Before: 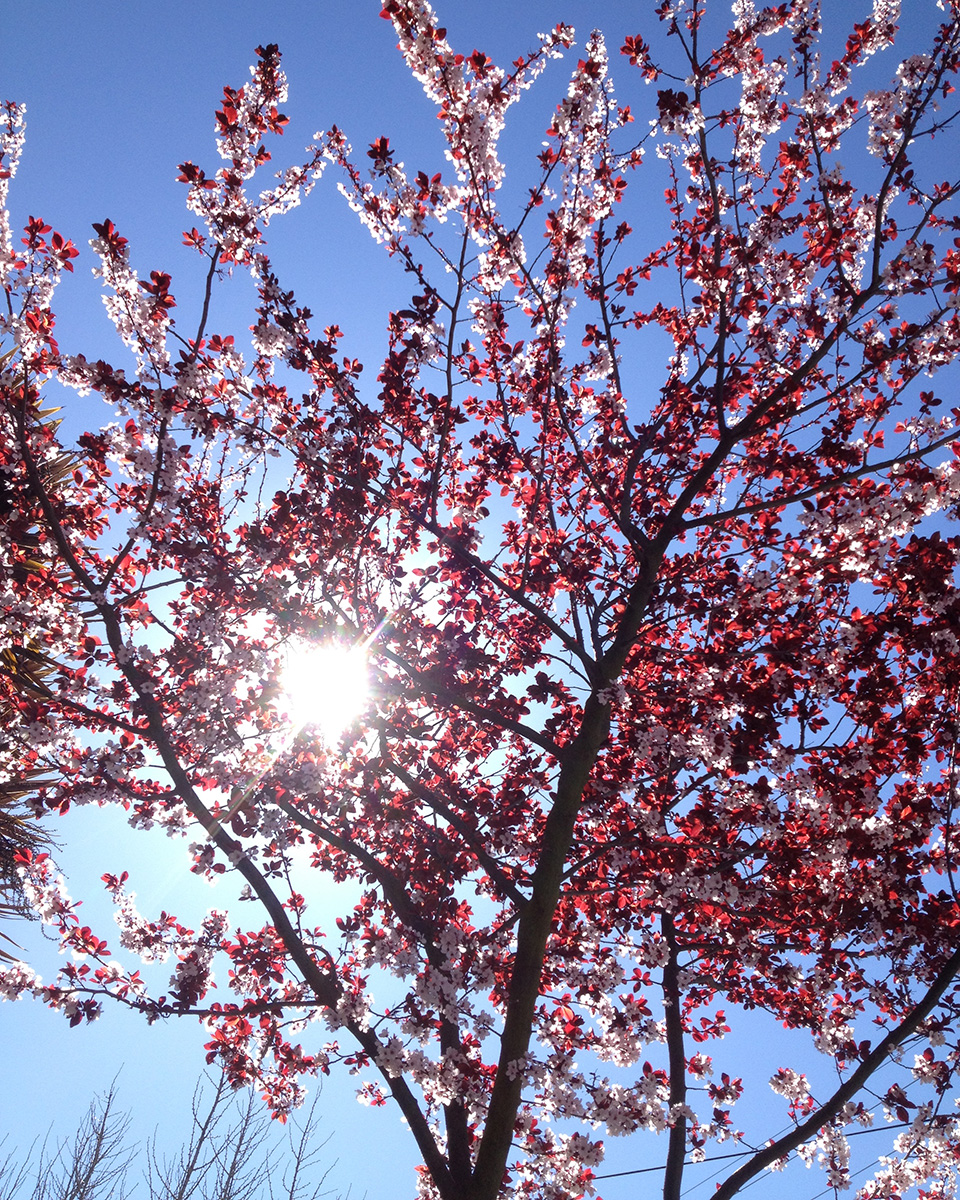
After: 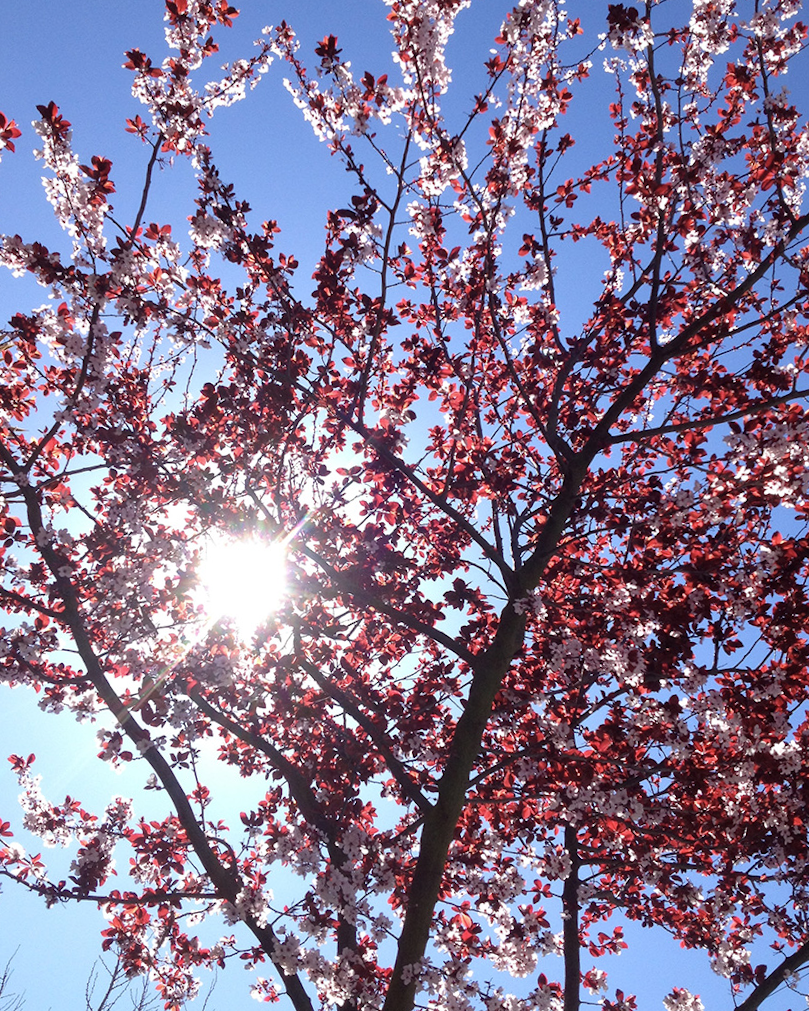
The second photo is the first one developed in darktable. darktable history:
crop and rotate: angle -3.27°, left 5.211%, top 5.211%, right 4.607%, bottom 4.607%
color zones: curves: ch1 [(0, 0.469) (0.001, 0.469) (0.12, 0.446) (0.248, 0.469) (0.5, 0.5) (0.748, 0.5) (0.999, 0.469) (1, 0.469)]
